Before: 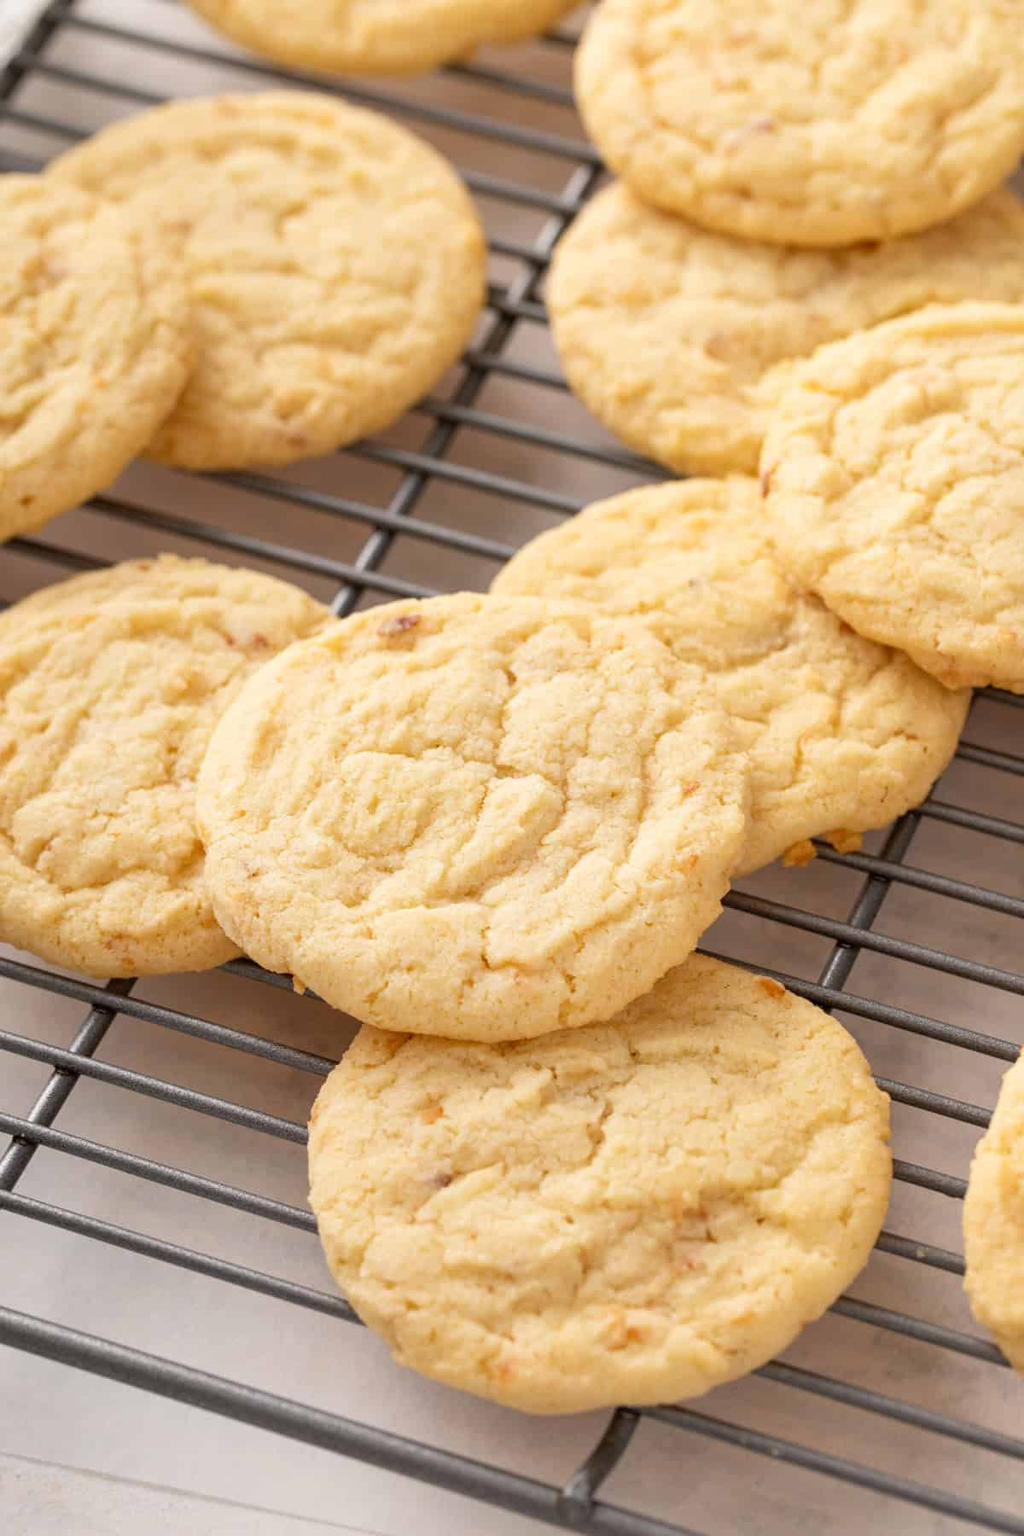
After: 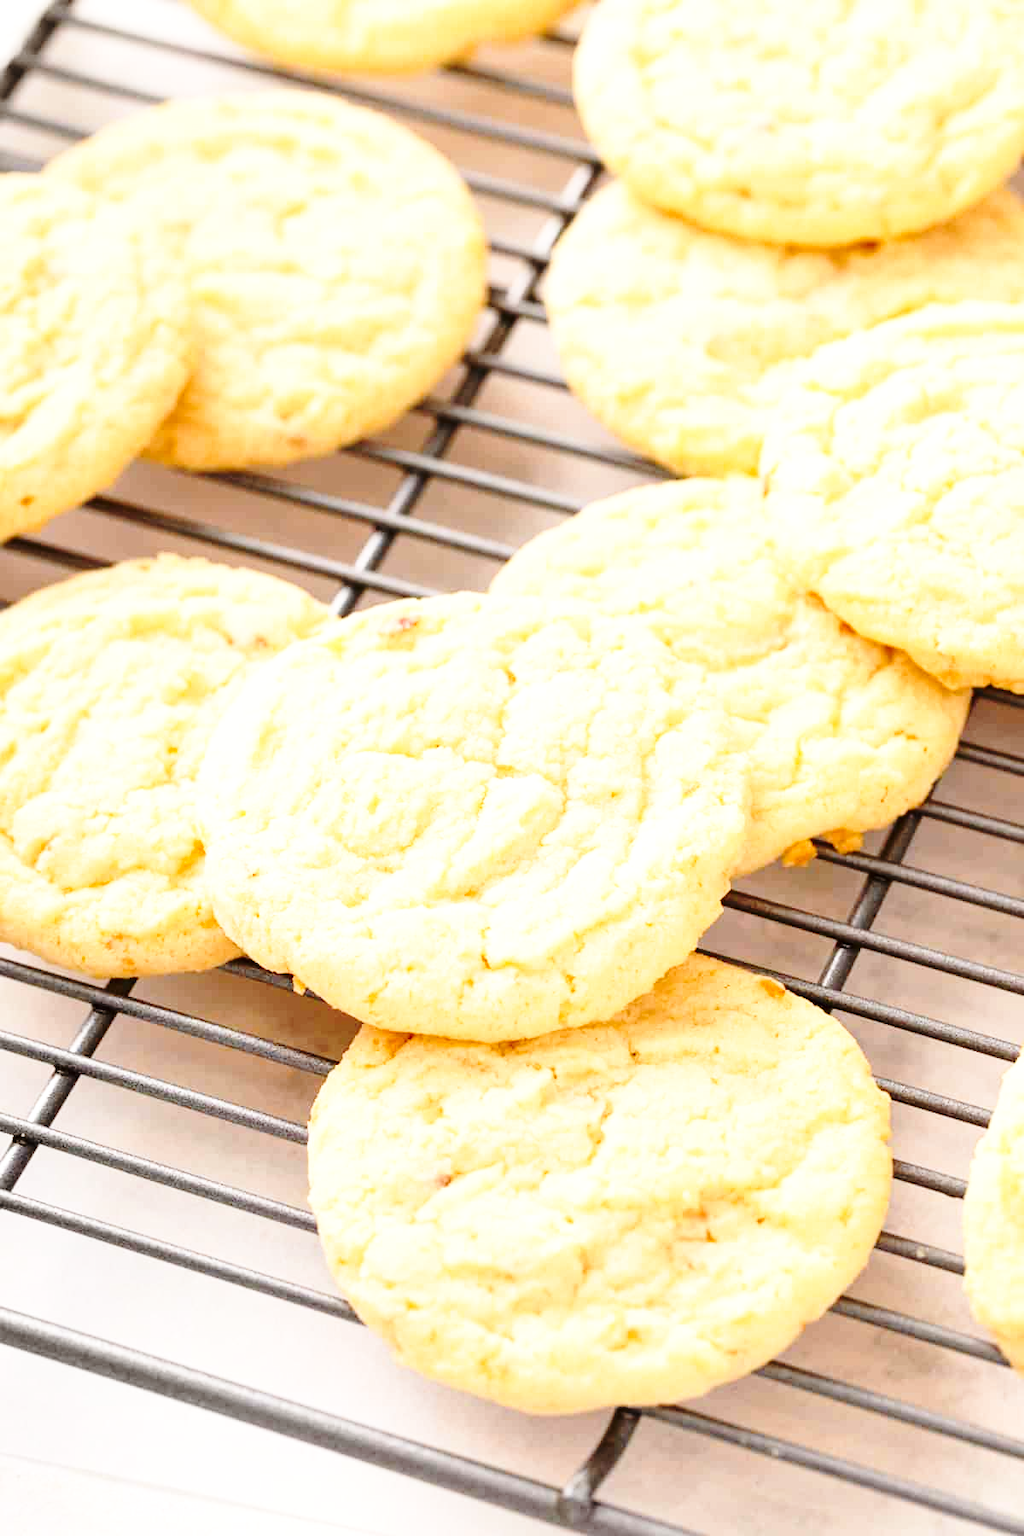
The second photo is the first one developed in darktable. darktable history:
base curve: curves: ch0 [(0, 0) (0.036, 0.037) (0.121, 0.228) (0.46, 0.76) (0.859, 0.983) (1, 1)], preserve colors none
contrast brightness saturation: contrast 0.14
exposure: black level correction 0, exposure 0.5 EV, compensate highlight preservation false
